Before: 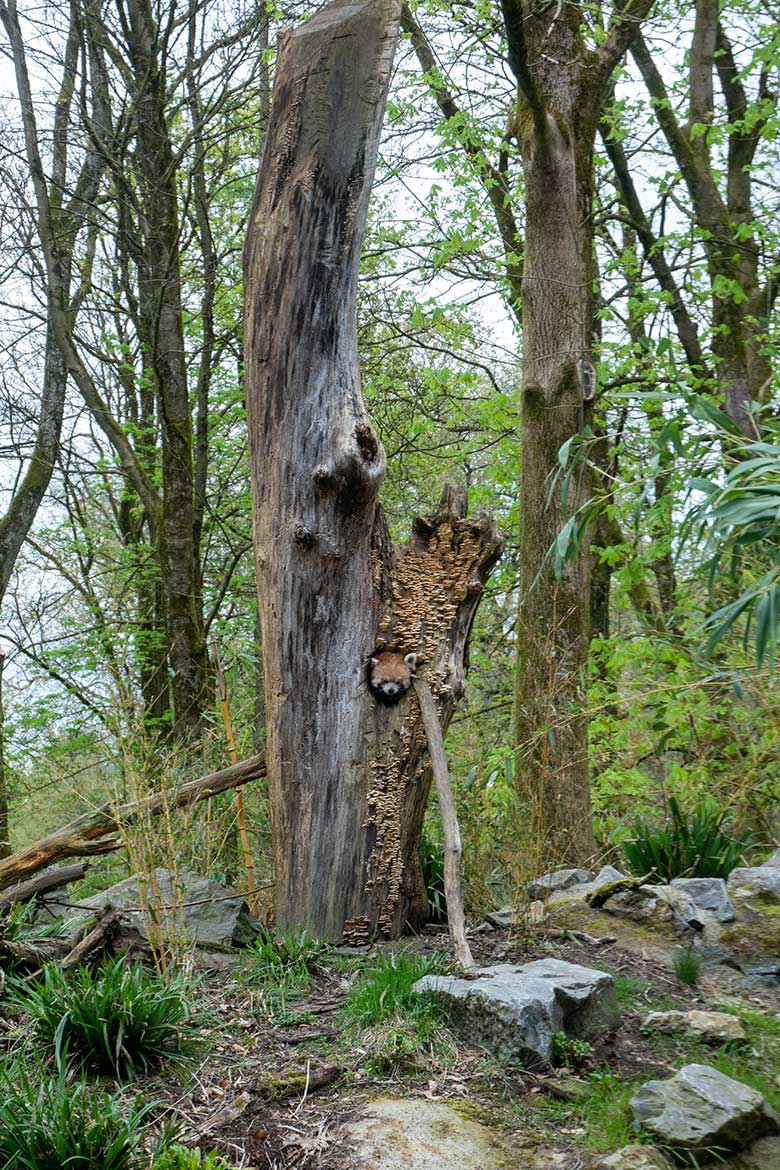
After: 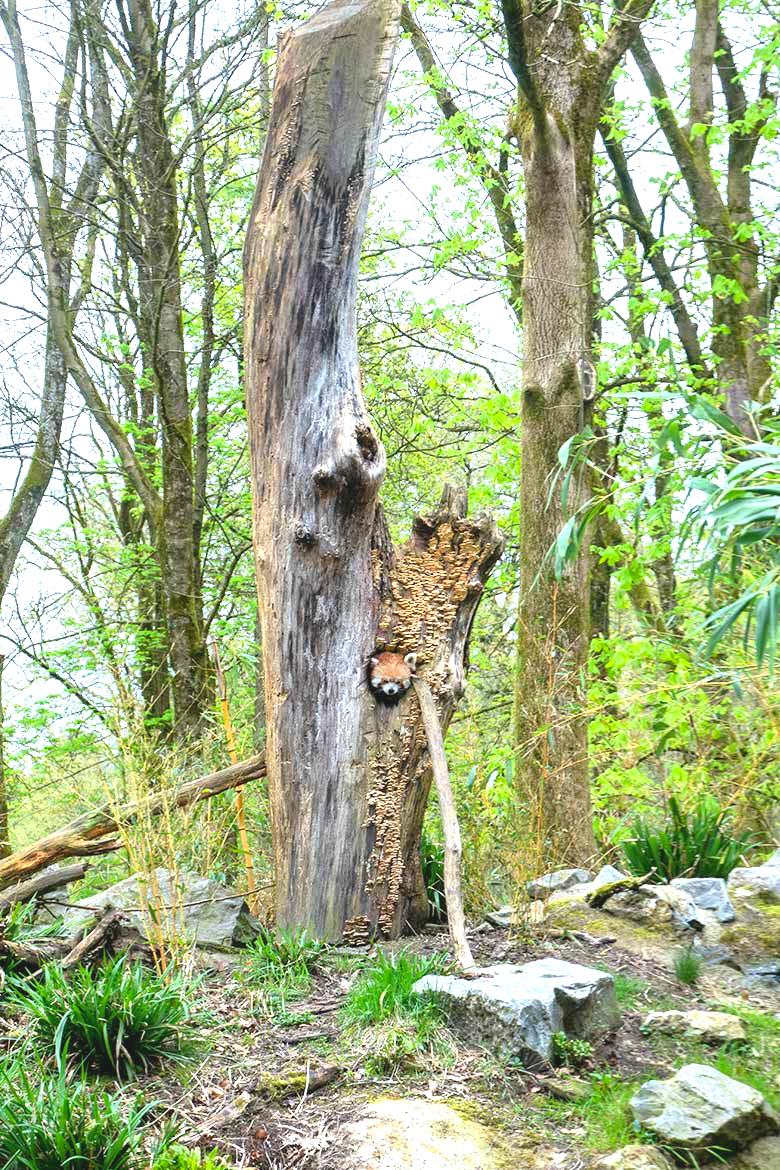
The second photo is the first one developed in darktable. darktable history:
exposure: black level correction 0, exposure 1.5 EV, compensate exposure bias true, compensate highlight preservation false
contrast brightness saturation: contrast -0.1, brightness 0.05, saturation 0.08
